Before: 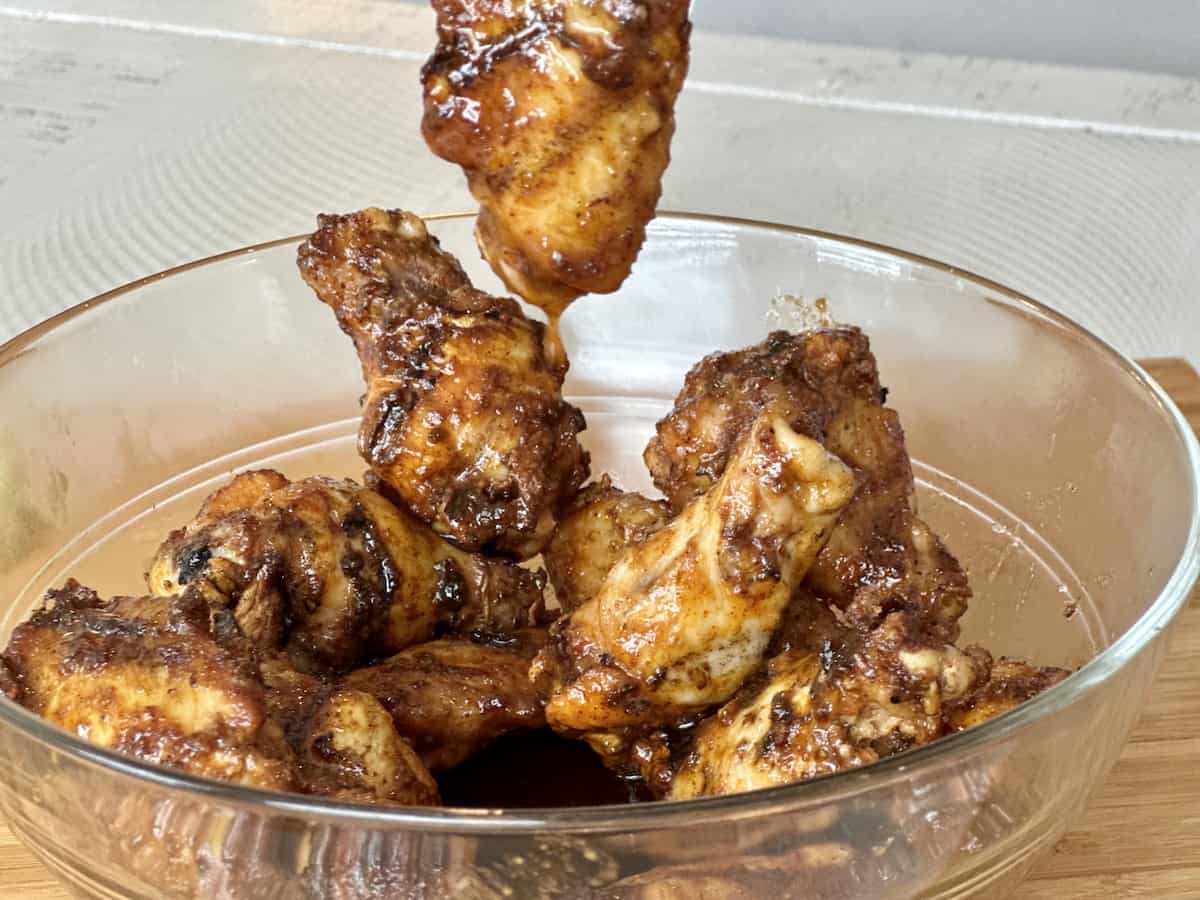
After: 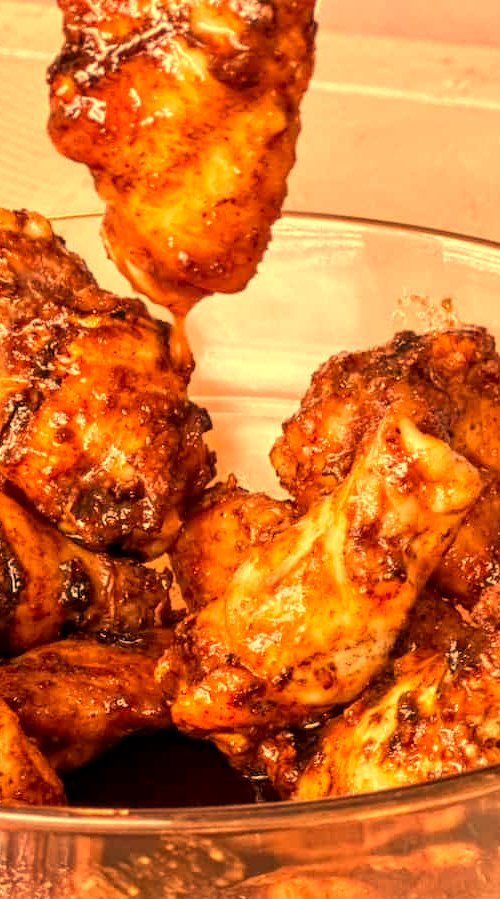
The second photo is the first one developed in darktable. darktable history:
white balance: red 1.467, blue 0.684
local contrast: on, module defaults
crop: left 31.229%, right 27.105%
